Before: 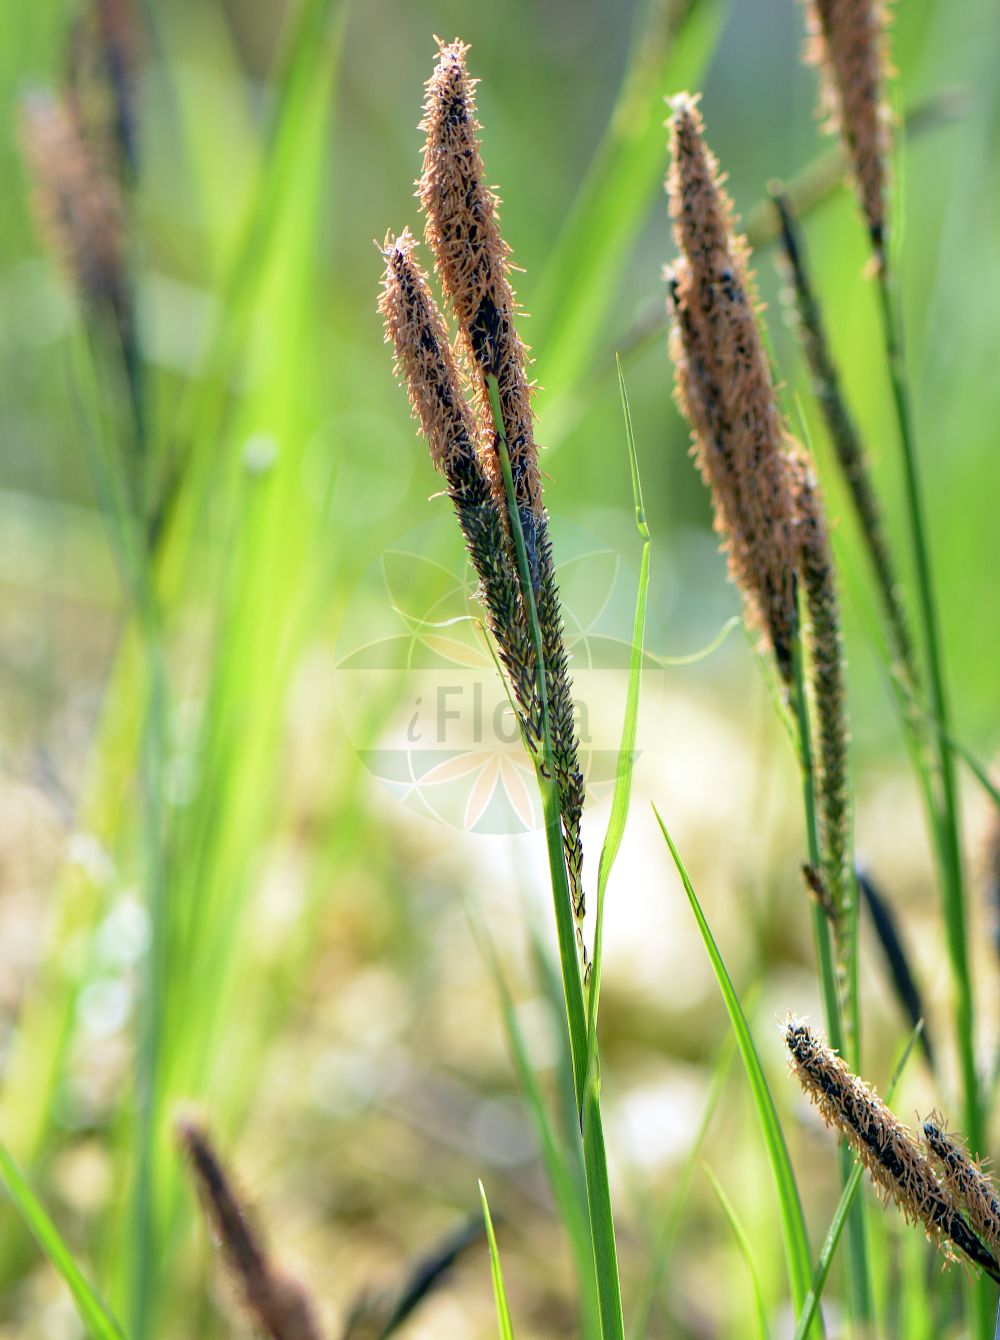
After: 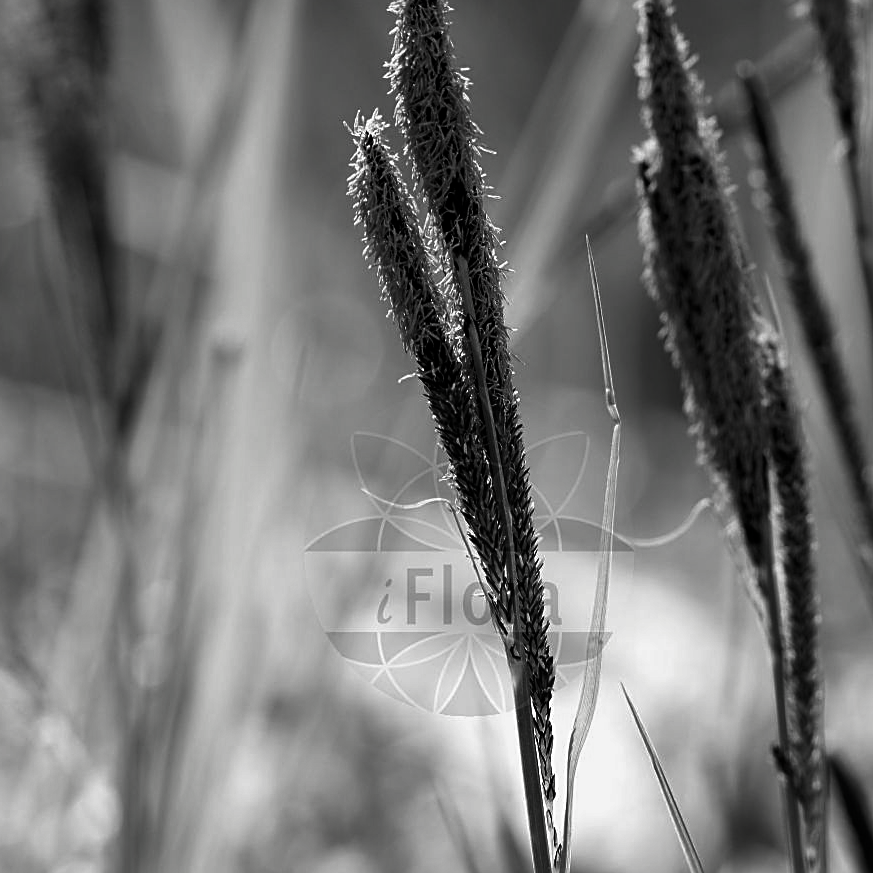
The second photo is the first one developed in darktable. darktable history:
sharpen: on, module defaults
crop: left 3.03%, top 8.847%, right 9.617%, bottom 26%
contrast brightness saturation: contrast -0.038, brightness -0.578, saturation -0.99
